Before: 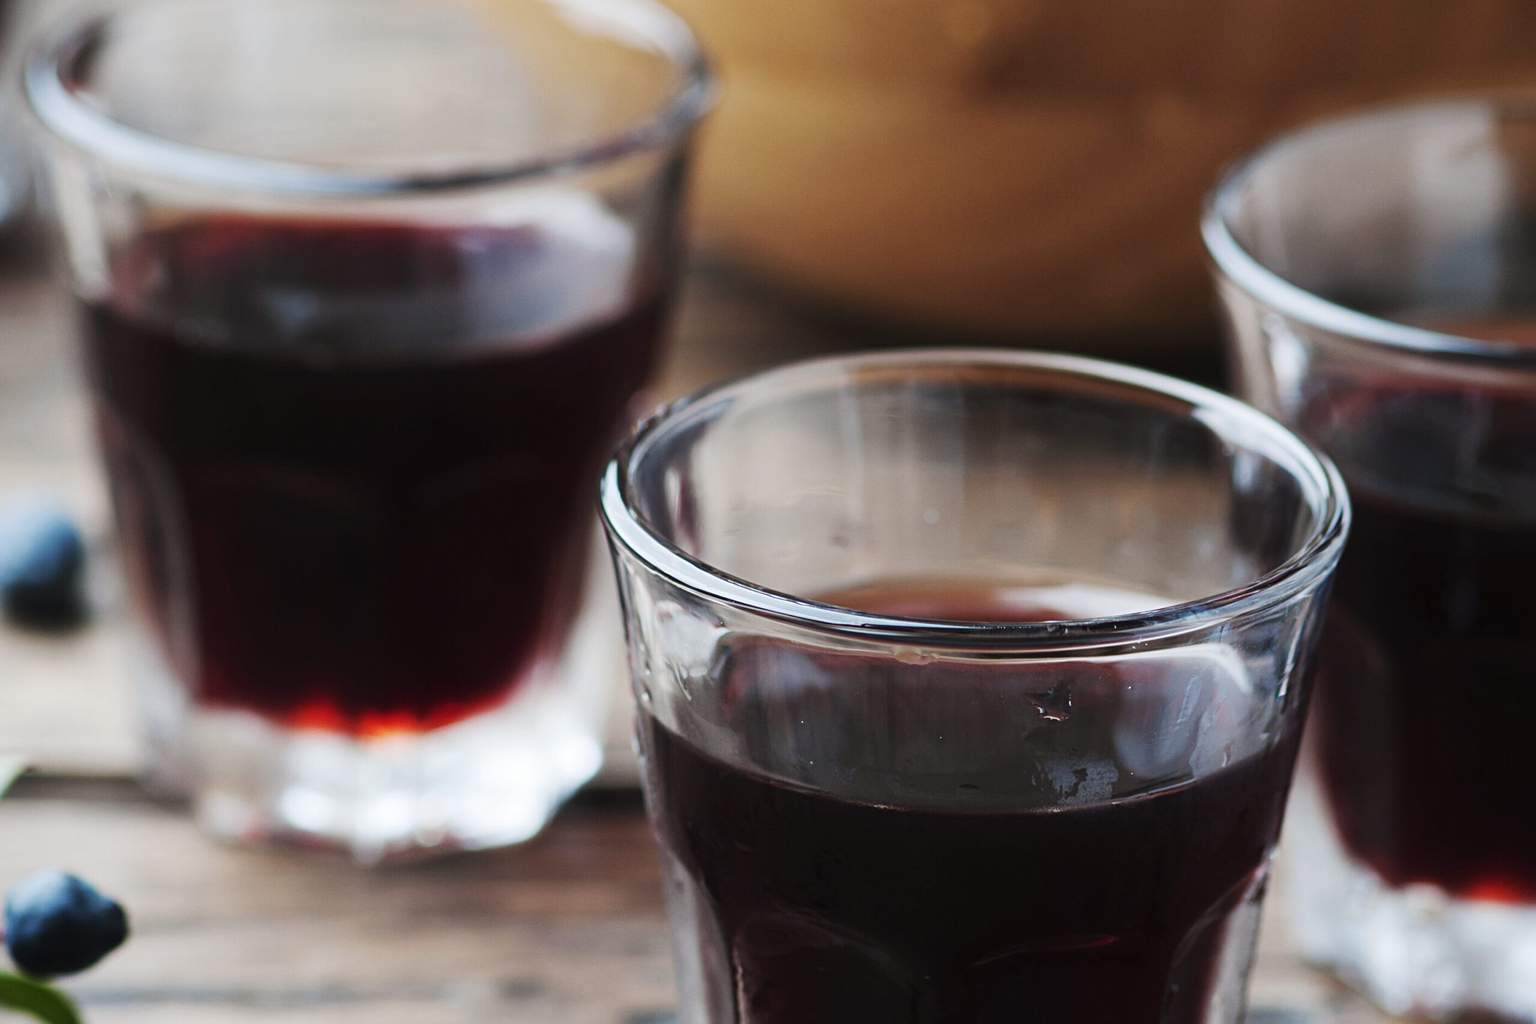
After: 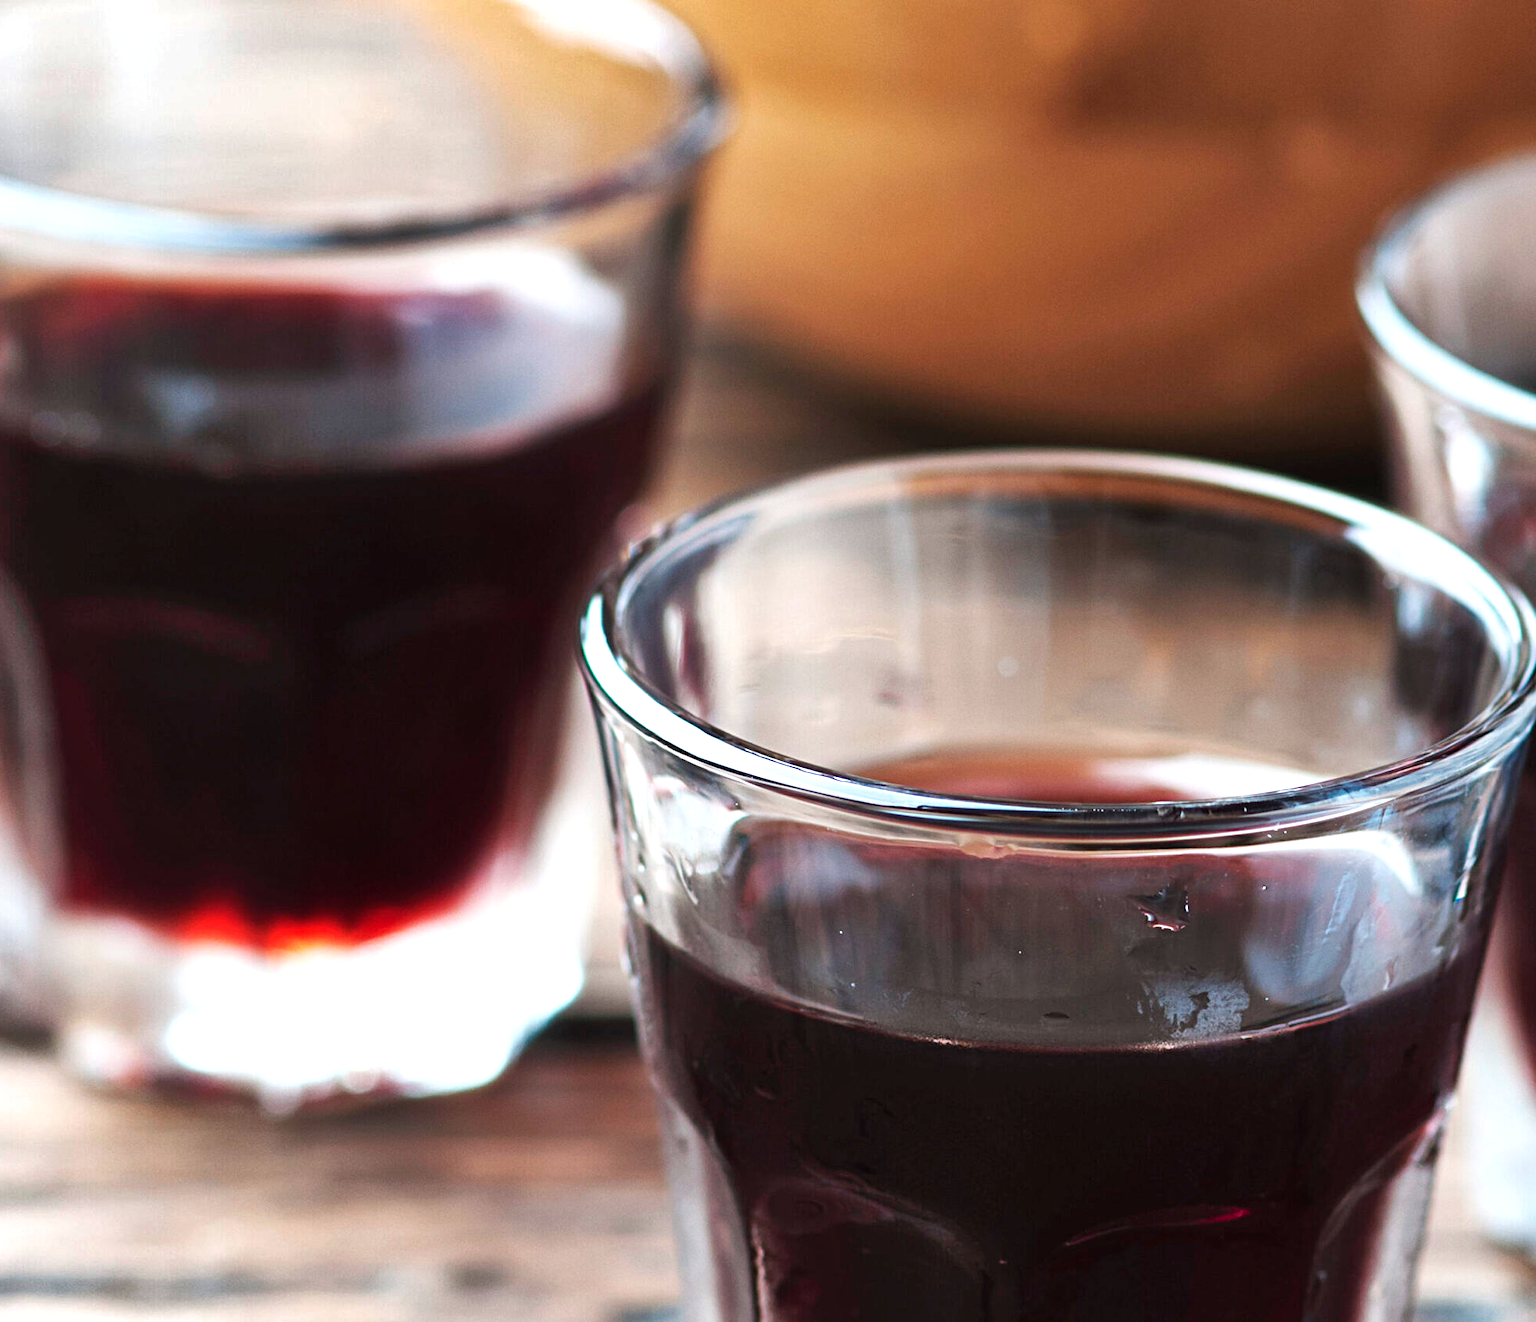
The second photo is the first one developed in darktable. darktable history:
exposure: black level correction 0, exposure 0.7 EV, compensate exposure bias true, compensate highlight preservation false
crop: left 9.88%, right 12.664%
shadows and highlights: soften with gaussian
